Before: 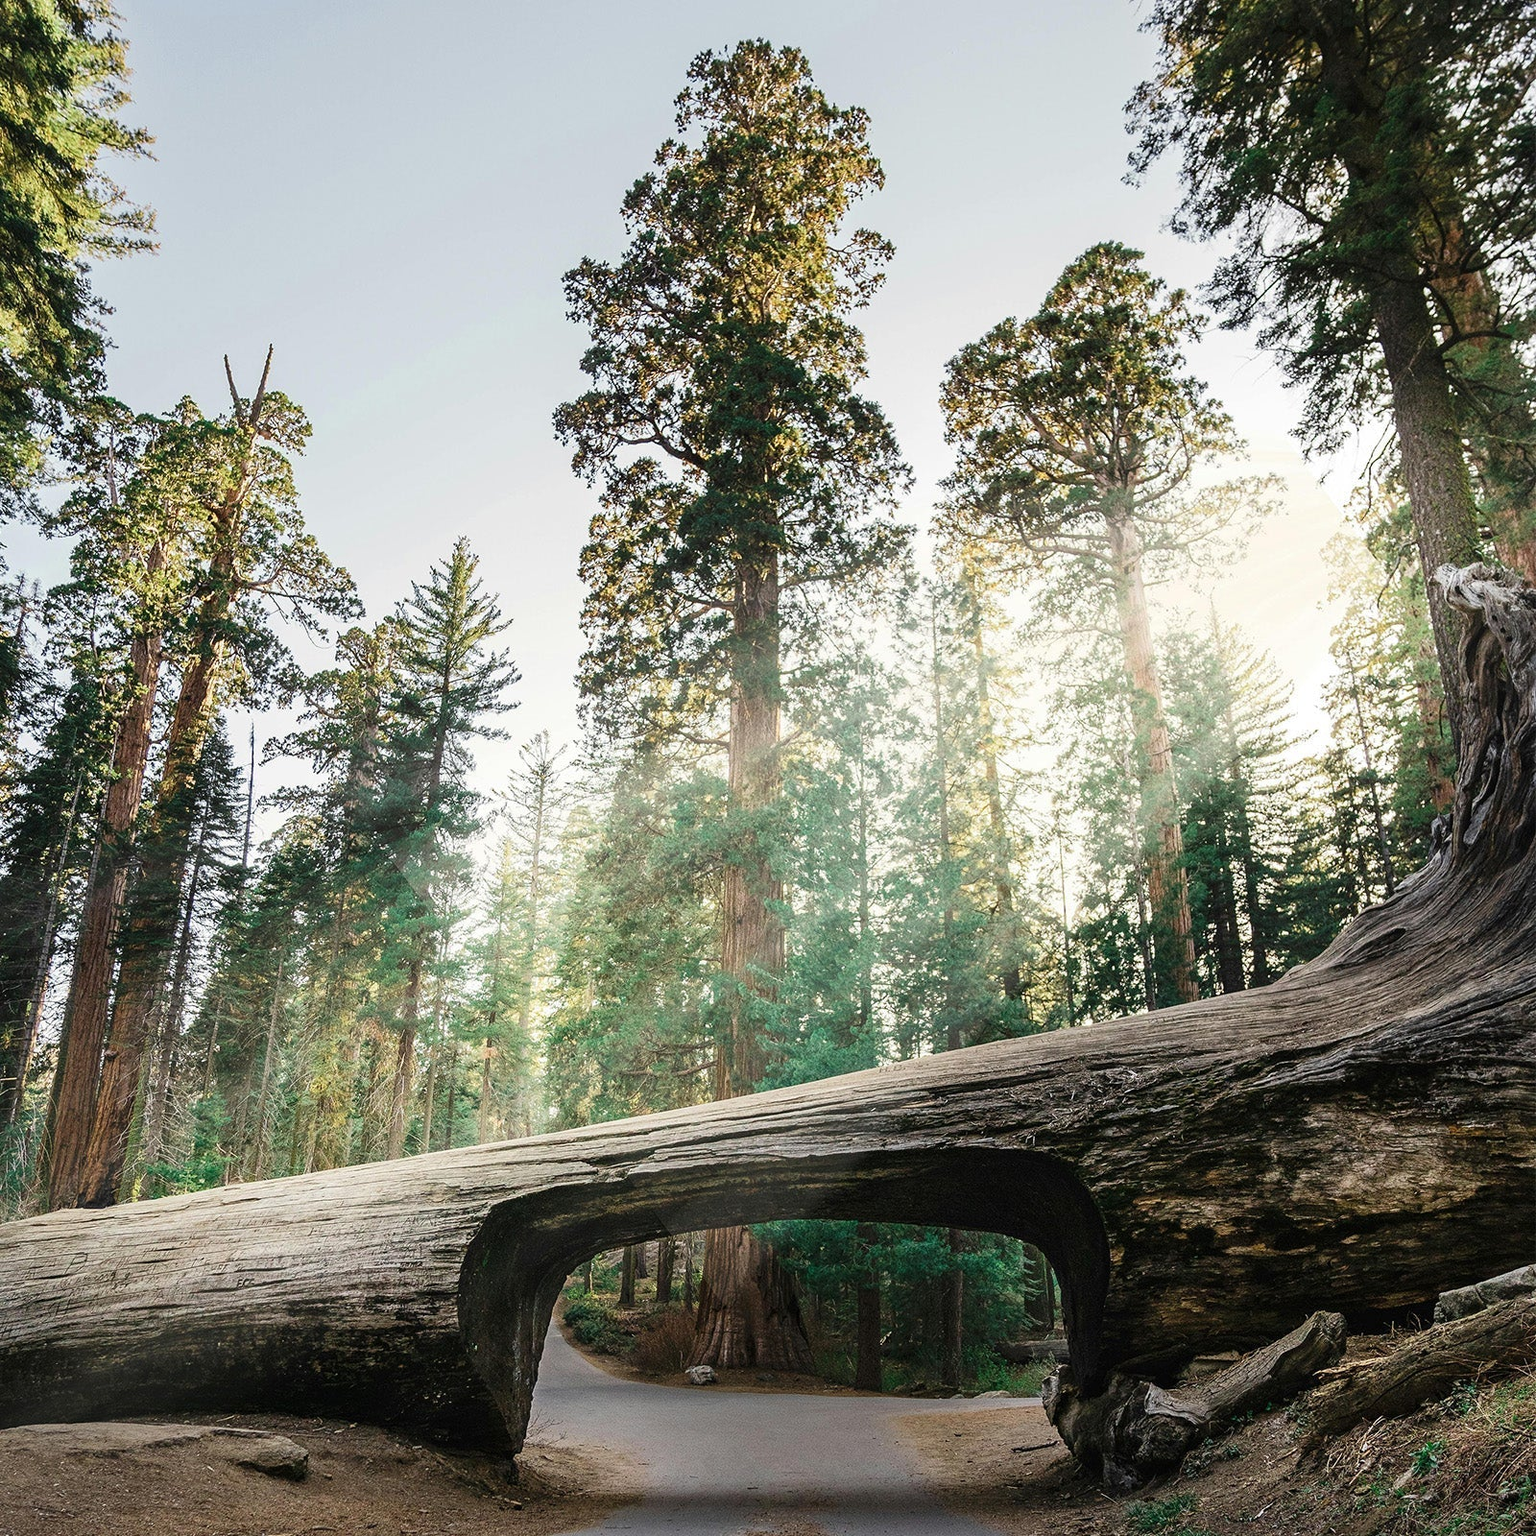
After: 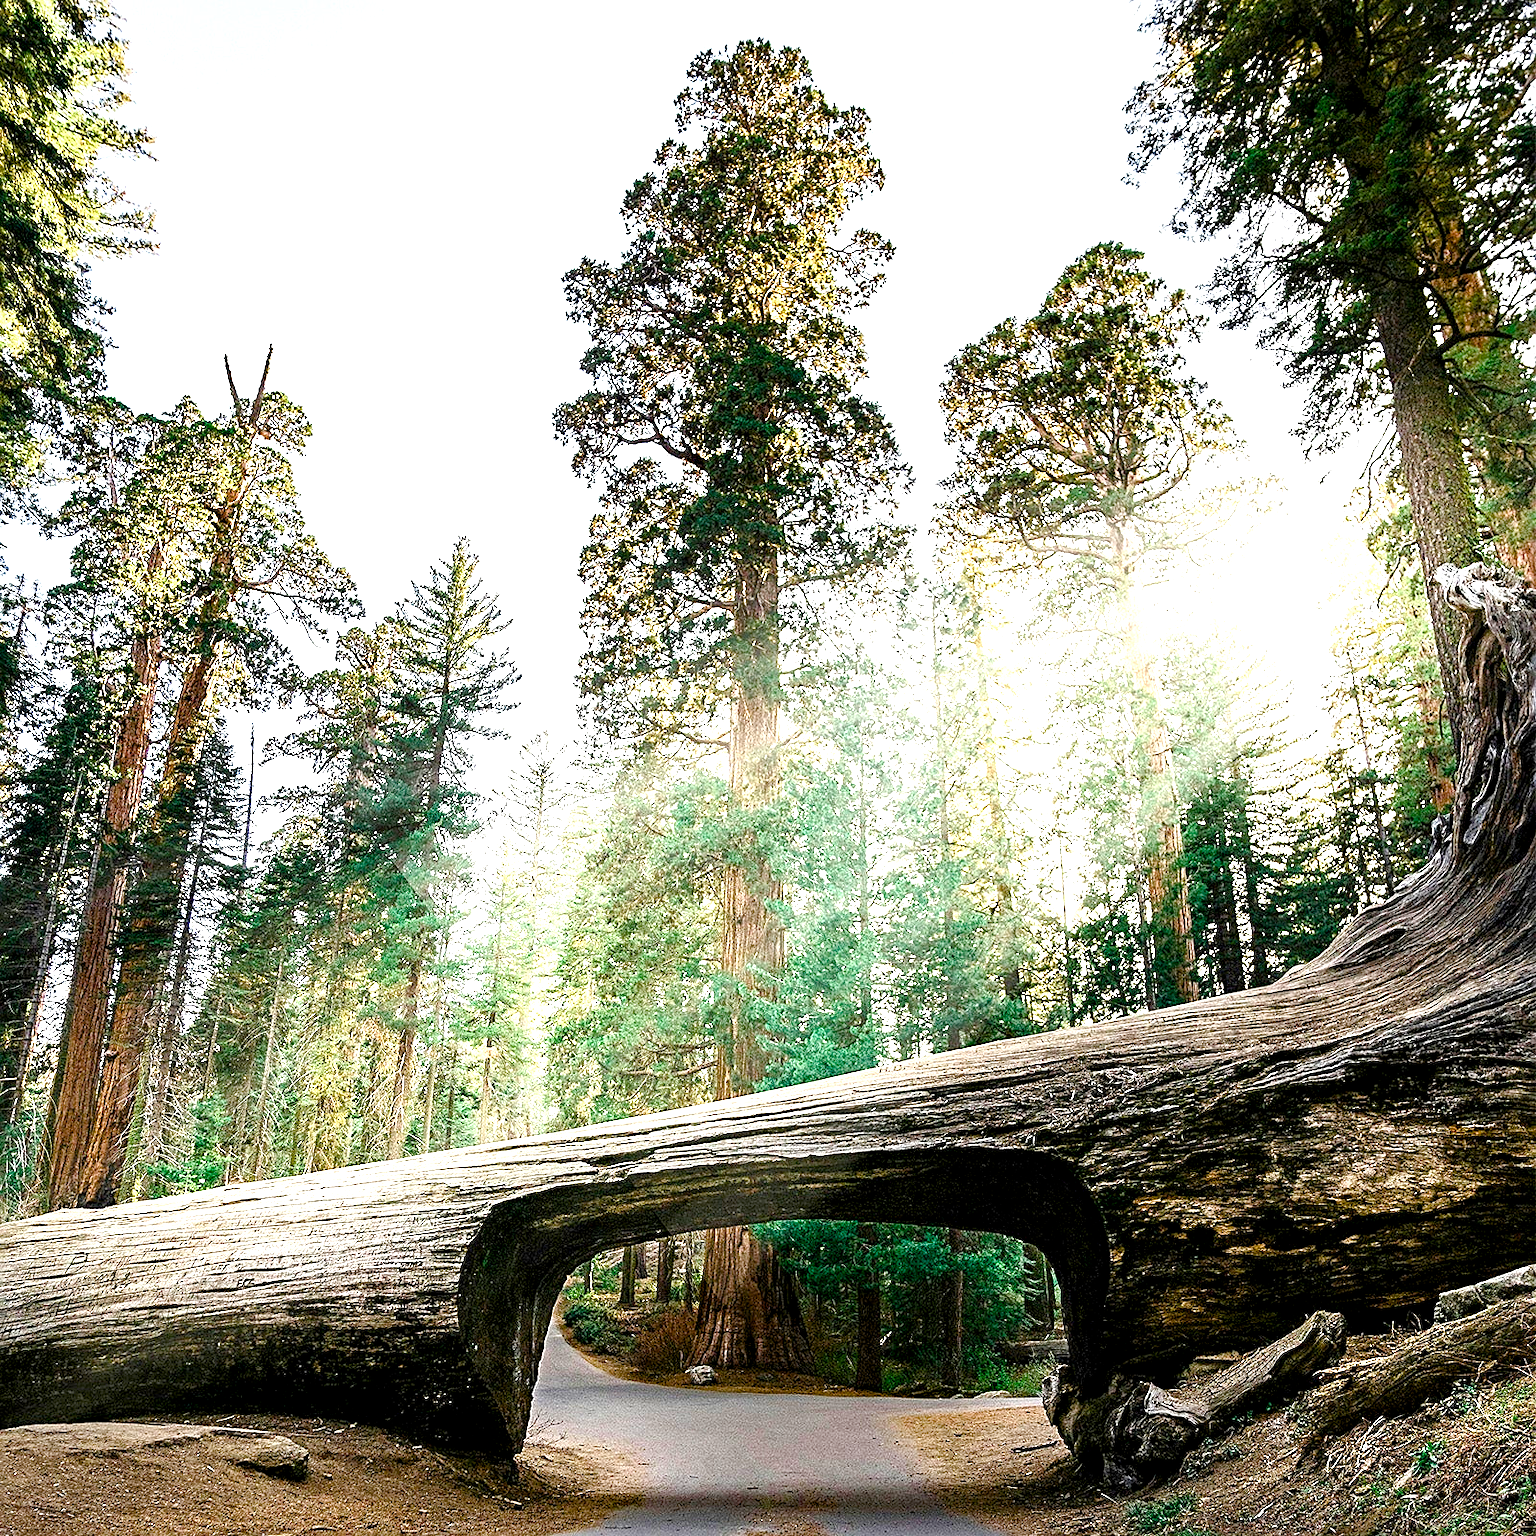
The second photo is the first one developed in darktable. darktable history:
white balance: emerald 1
exposure: black level correction 0, exposure 0.9 EV, compensate highlight preservation false
haze removal: adaptive false
color balance rgb: shadows lift › luminance -9.41%, highlights gain › luminance 17.6%, global offset › luminance -1.45%, perceptual saturation grading › highlights -17.77%, perceptual saturation grading › mid-tones 33.1%, perceptual saturation grading › shadows 50.52%, global vibrance 24.22%
sharpen: on, module defaults
